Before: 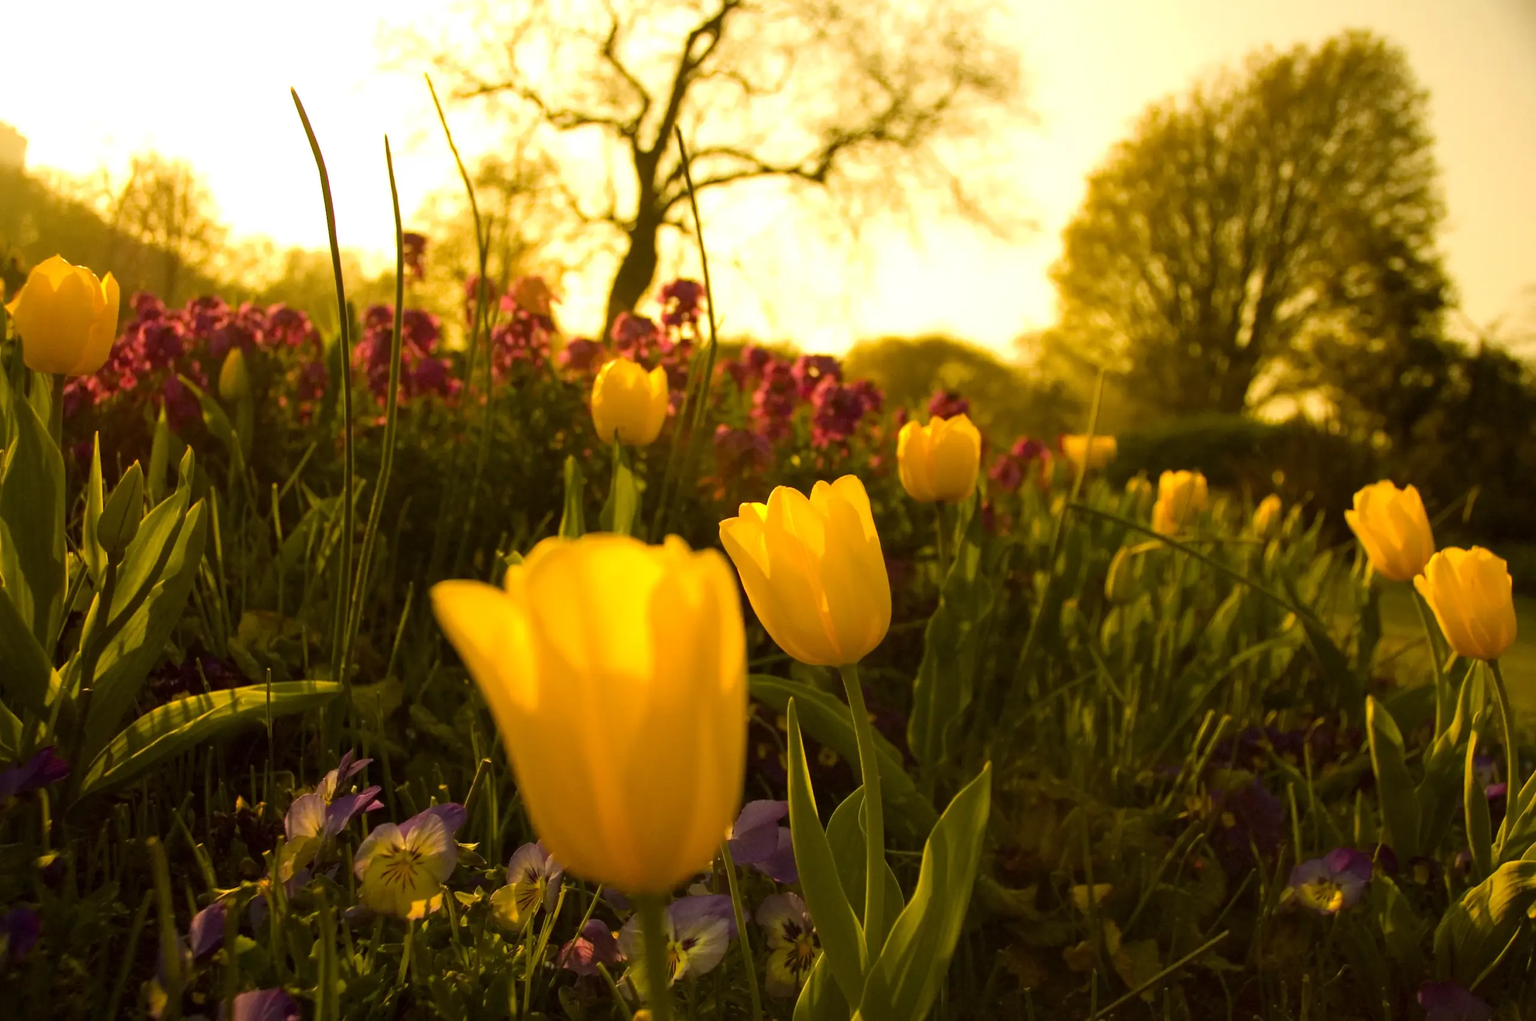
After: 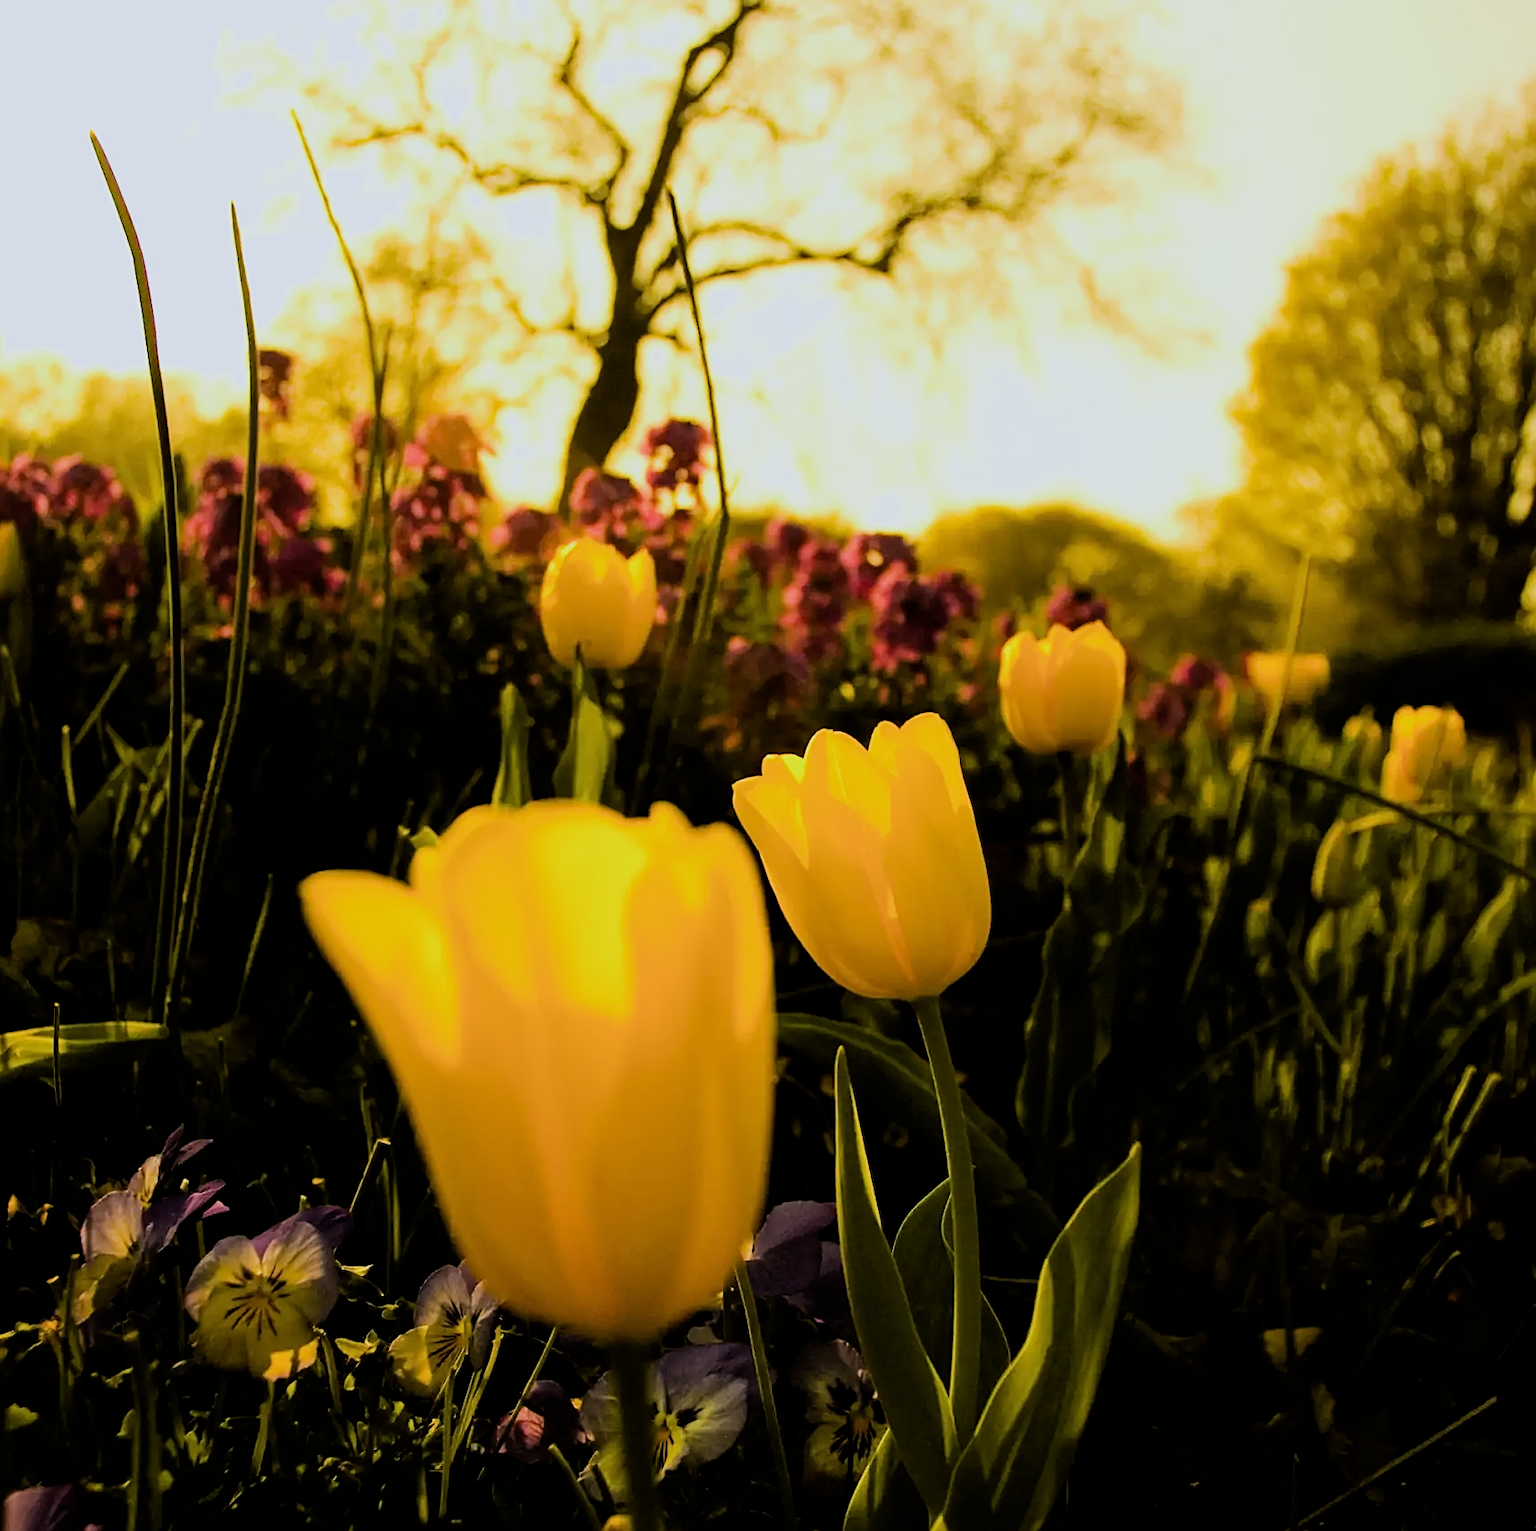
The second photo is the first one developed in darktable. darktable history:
crop and rotate: left 15.055%, right 18.278%
filmic rgb: black relative exposure -4.14 EV, white relative exposure 5.1 EV, hardness 2.11, contrast 1.165
white balance: red 0.954, blue 1.079
sharpen: on, module defaults
tone equalizer: -8 EV -0.417 EV, -7 EV -0.389 EV, -6 EV -0.333 EV, -5 EV -0.222 EV, -3 EV 0.222 EV, -2 EV 0.333 EV, -1 EV 0.389 EV, +0 EV 0.417 EV, edges refinement/feathering 500, mask exposure compensation -1.25 EV, preserve details no
